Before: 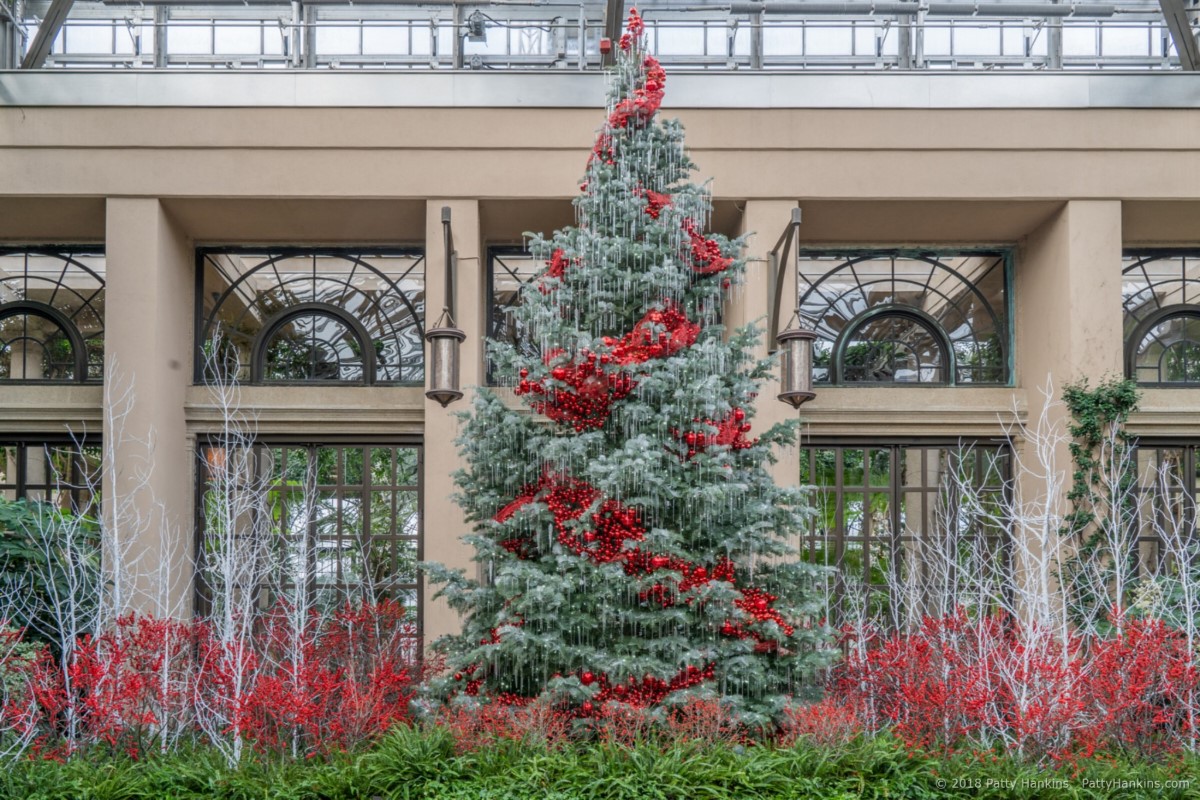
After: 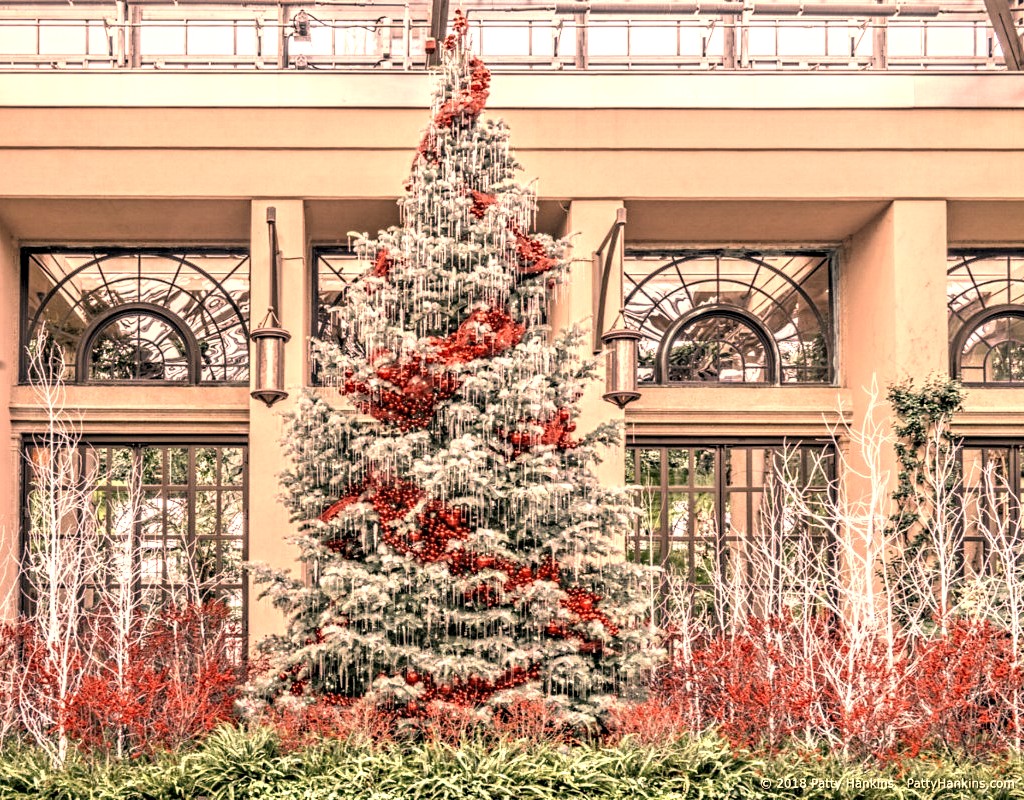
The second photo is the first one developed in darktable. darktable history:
color correction: highlights a* 39.35, highlights b* 39.88, saturation 0.691
color zones: curves: ch0 [(0, 0.5) (0.125, 0.4) (0.25, 0.5) (0.375, 0.4) (0.5, 0.4) (0.625, 0.35) (0.75, 0.35) (0.875, 0.5)]; ch1 [(0, 0.35) (0.125, 0.45) (0.25, 0.35) (0.375, 0.35) (0.5, 0.35) (0.625, 0.35) (0.75, 0.45) (0.875, 0.35)]; ch2 [(0, 0.6) (0.125, 0.5) (0.25, 0.5) (0.375, 0.6) (0.5, 0.6) (0.625, 0.5) (0.75, 0.5) (0.875, 0.5)]
crop and rotate: left 14.644%
tone equalizer: edges refinement/feathering 500, mask exposure compensation -1.57 EV, preserve details guided filter
exposure: exposure 0.509 EV, compensate exposure bias true, compensate highlight preservation false
contrast equalizer: octaves 7, y [[0.5, 0.542, 0.583, 0.625, 0.667, 0.708], [0.5 ×6], [0.5 ×6], [0 ×6], [0 ×6]]
vignetting: fall-off start 100.13%, fall-off radius 65.41%, brightness -0.221, saturation 0.142, automatic ratio true
